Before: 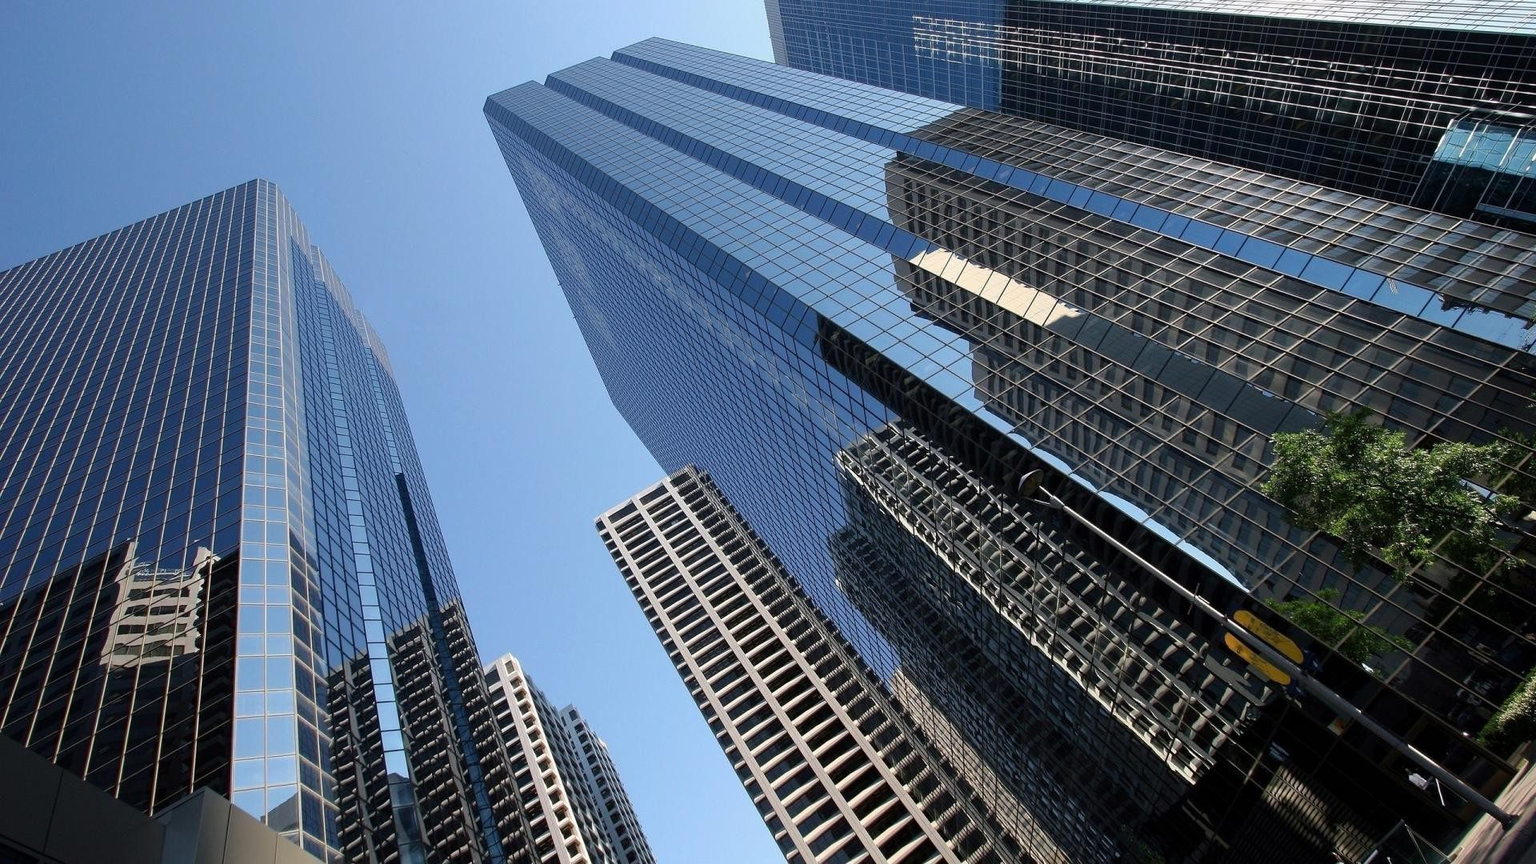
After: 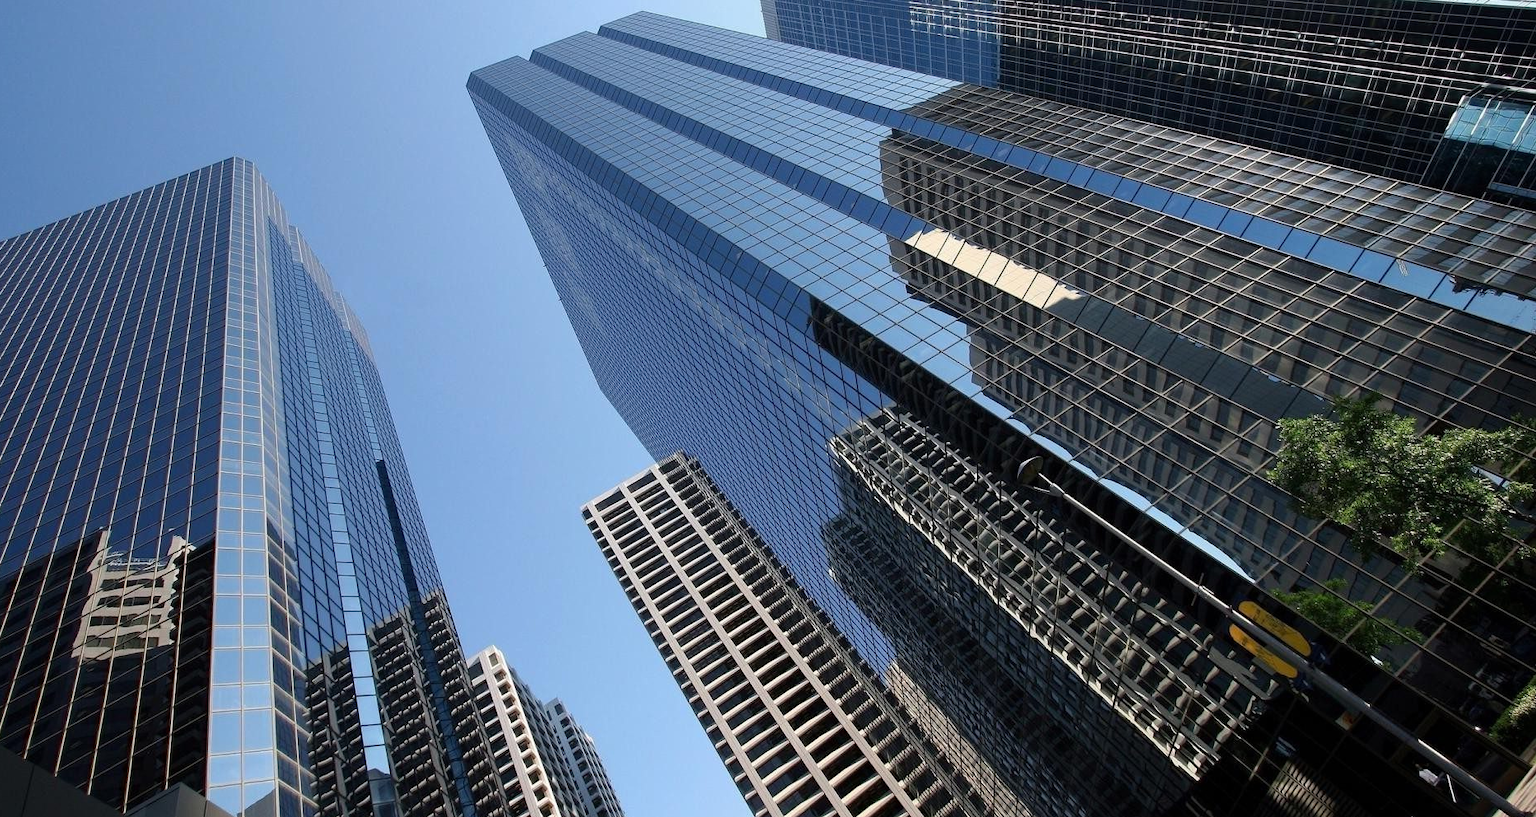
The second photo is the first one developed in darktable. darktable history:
crop: left 1.983%, top 3.101%, right 0.858%, bottom 4.939%
